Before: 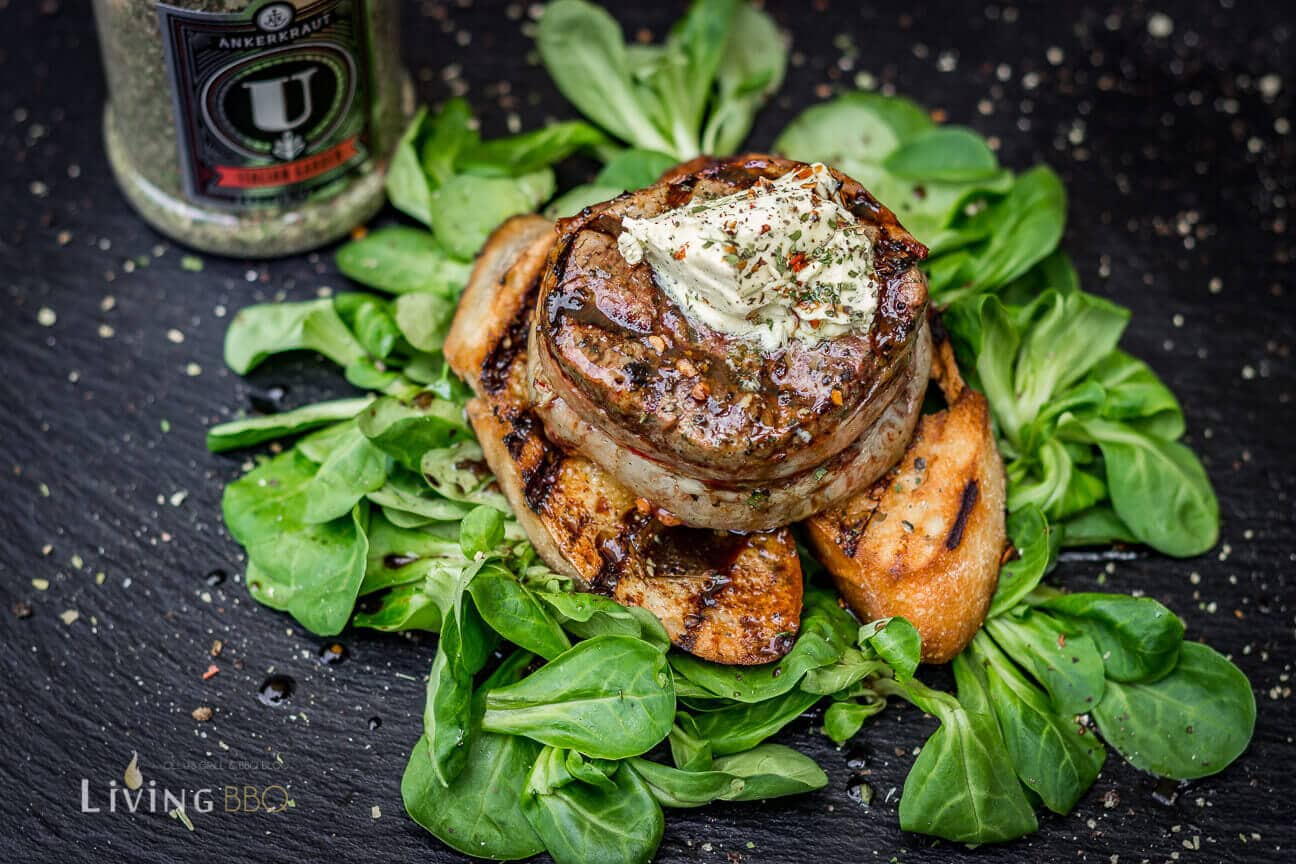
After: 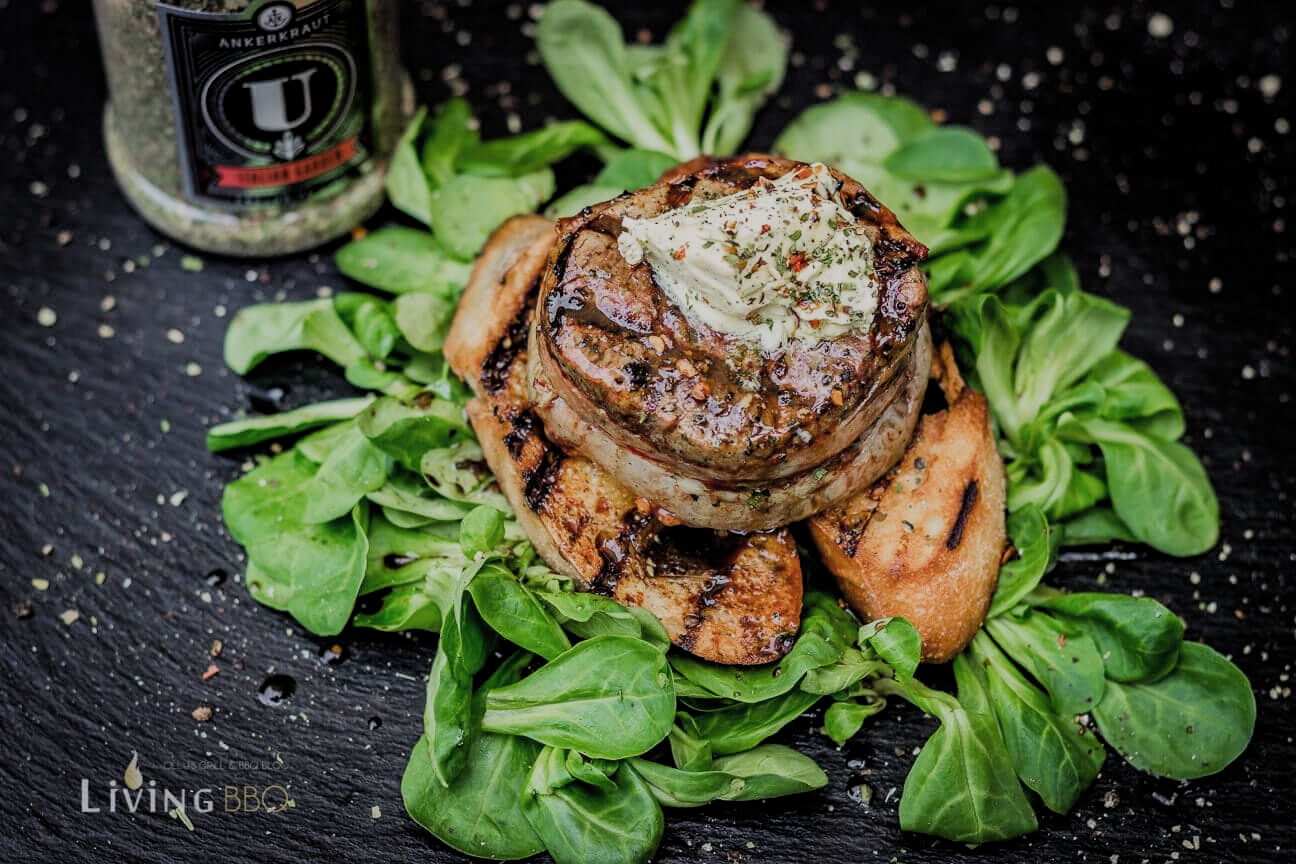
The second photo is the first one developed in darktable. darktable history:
filmic rgb: black relative exposure -7.65 EV, white relative exposure 4.56 EV, hardness 3.61, color science v4 (2020), contrast in shadows soft, contrast in highlights soft
